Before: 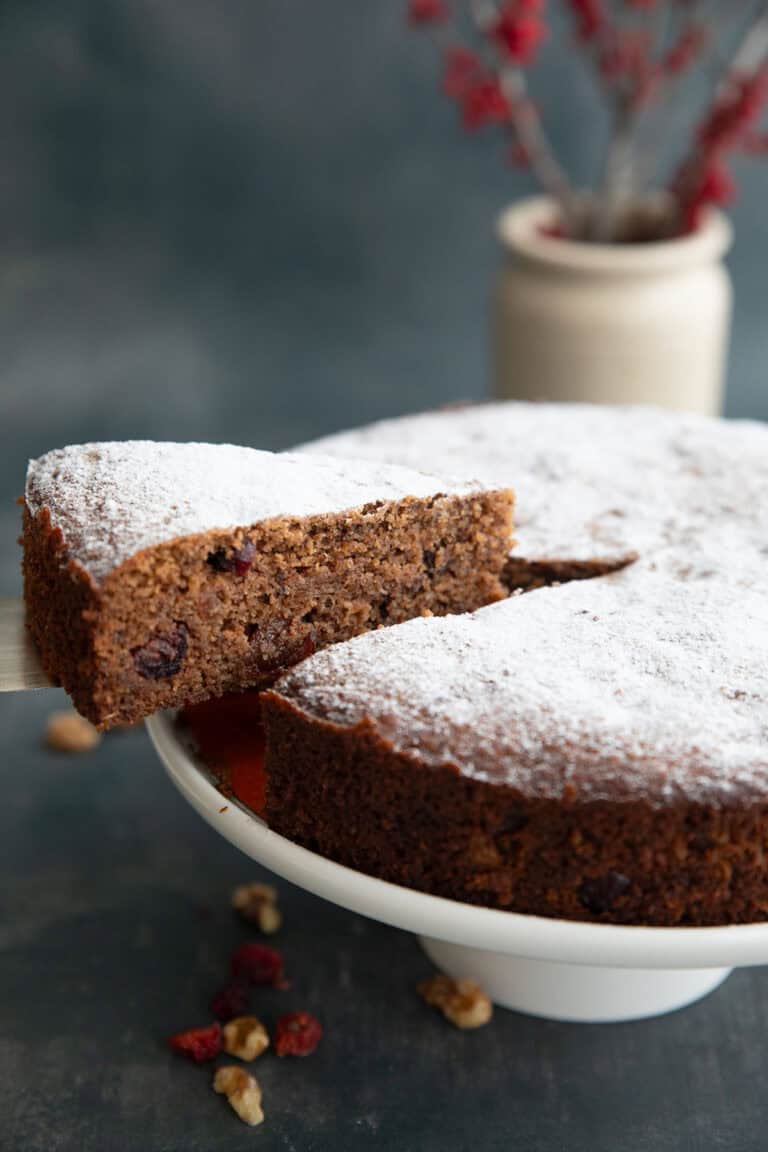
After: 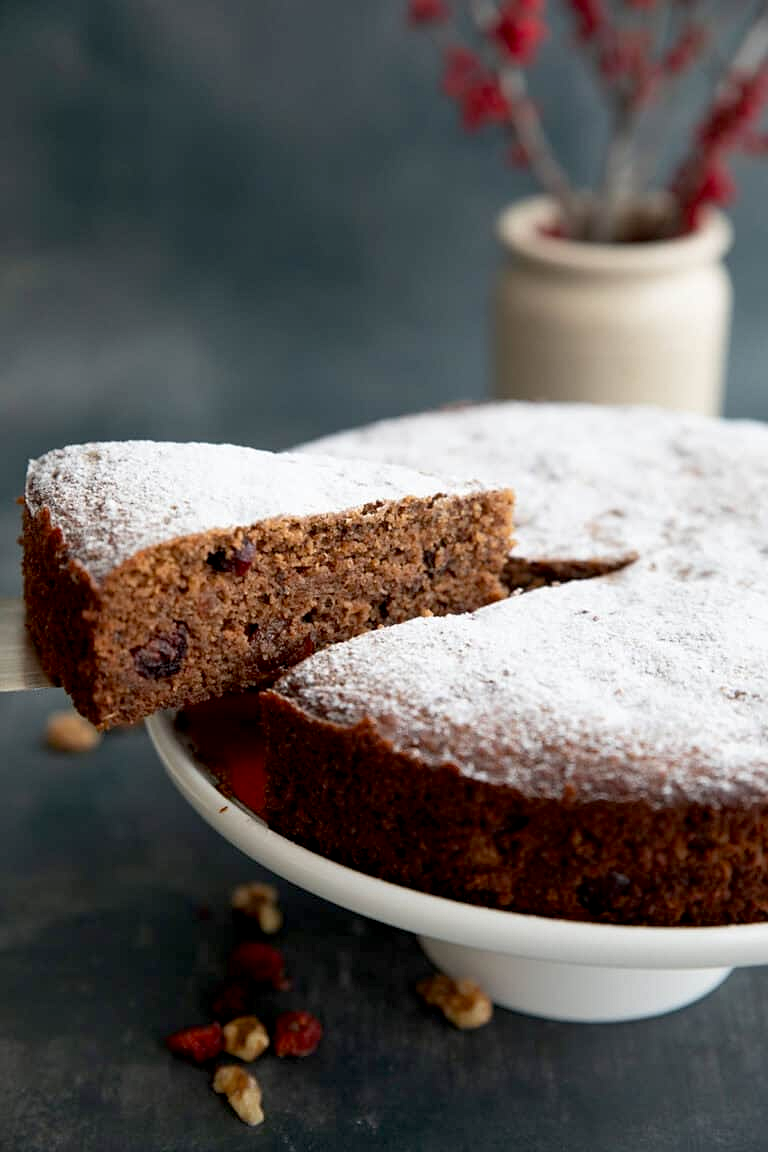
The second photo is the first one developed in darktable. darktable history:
sharpen: radius 1.272, amount 0.305, threshold 0
exposure: black level correction 0.007, compensate highlight preservation false
